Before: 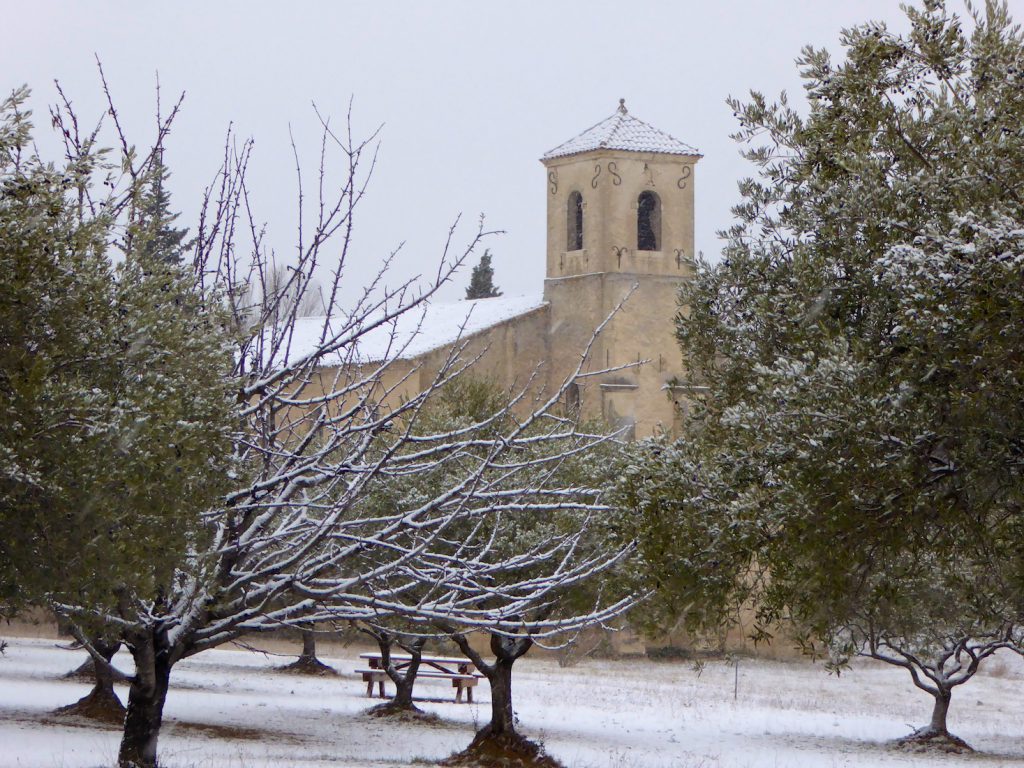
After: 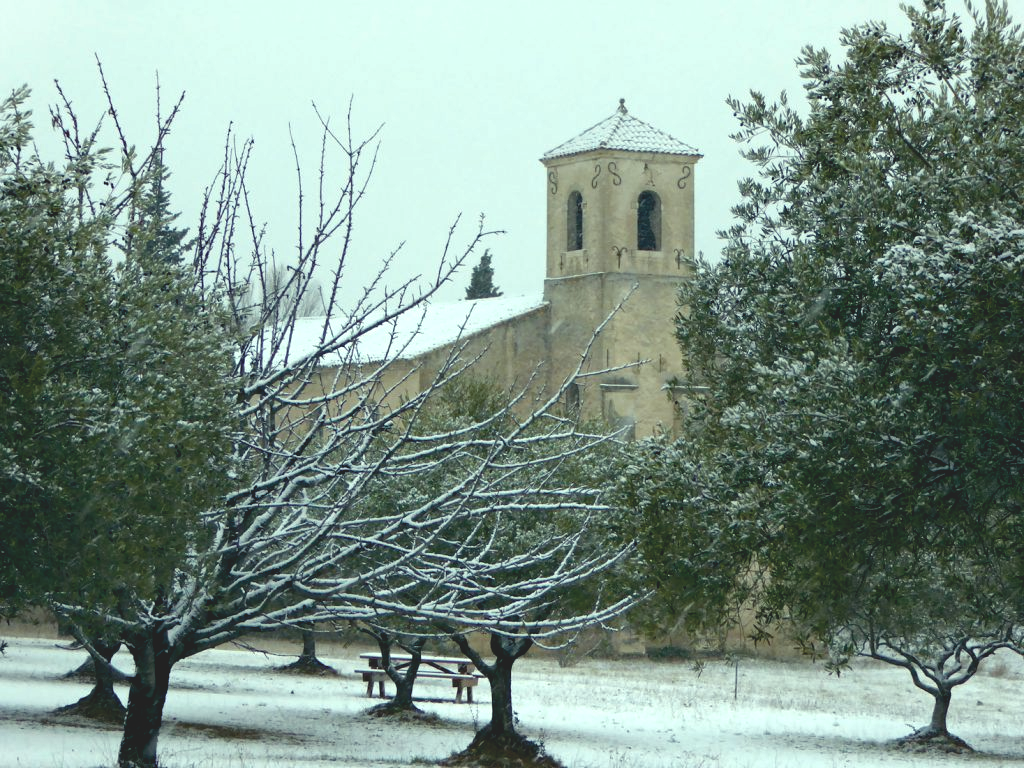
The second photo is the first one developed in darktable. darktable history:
color balance rgb: shadows lift › luminance -7.7%, shadows lift › chroma 2.13%, shadows lift › hue 165.27°, power › luminance -7.77%, power › chroma 1.1%, power › hue 215.88°, highlights gain › luminance 15.15%, highlights gain › chroma 7%, highlights gain › hue 125.57°, global offset › luminance -0.33%, global offset › chroma 0.11%, global offset › hue 165.27°, perceptual saturation grading › global saturation 24.42%, perceptual saturation grading › highlights -24.42%, perceptual saturation grading › mid-tones 24.42%, perceptual saturation grading › shadows 40%, perceptual brilliance grading › global brilliance -5%, perceptual brilliance grading › highlights 24.42%, perceptual brilliance grading › mid-tones 7%, perceptual brilliance grading › shadows -5%
contrast brightness saturation: contrast -0.26, saturation -0.43
haze removal: compatibility mode true, adaptive false
